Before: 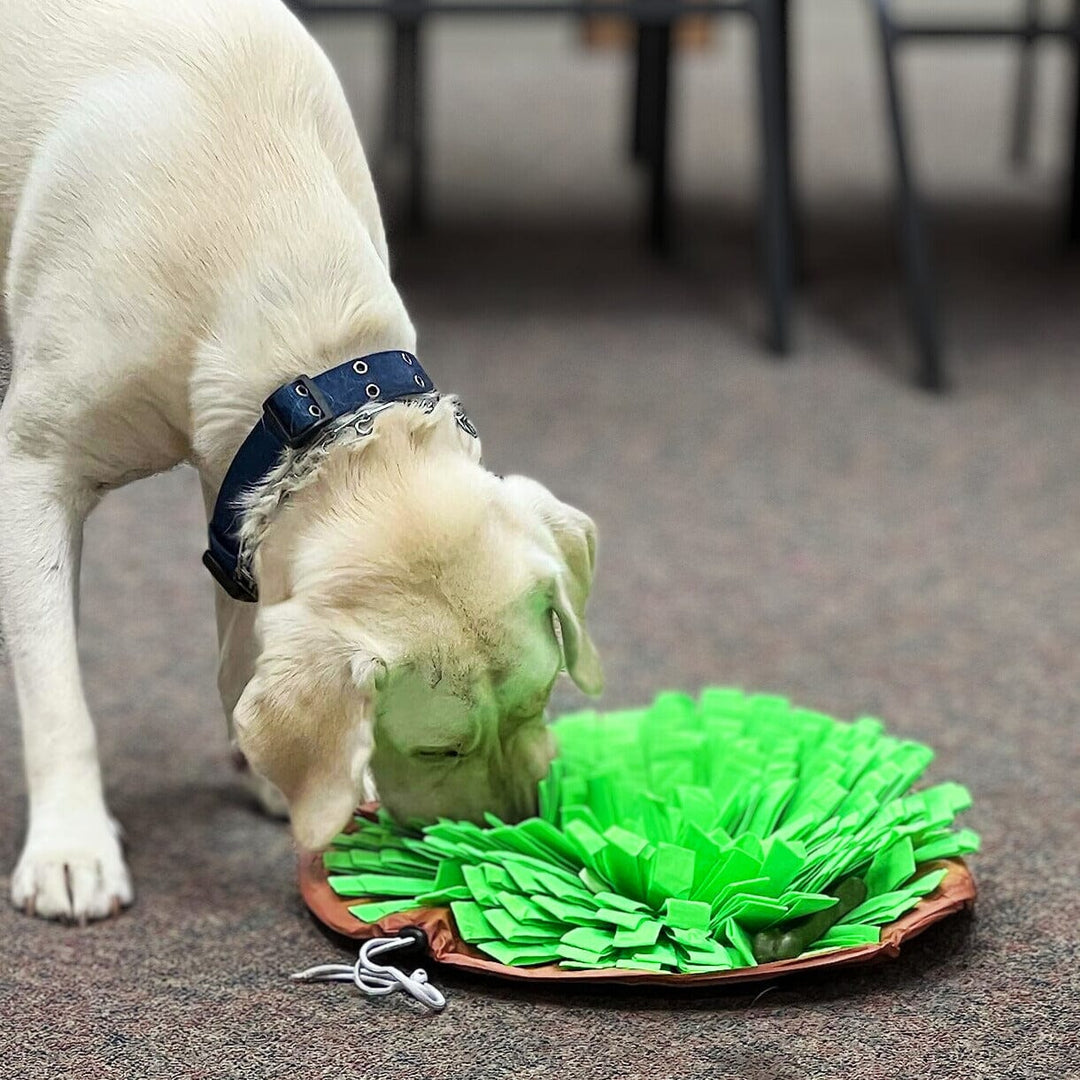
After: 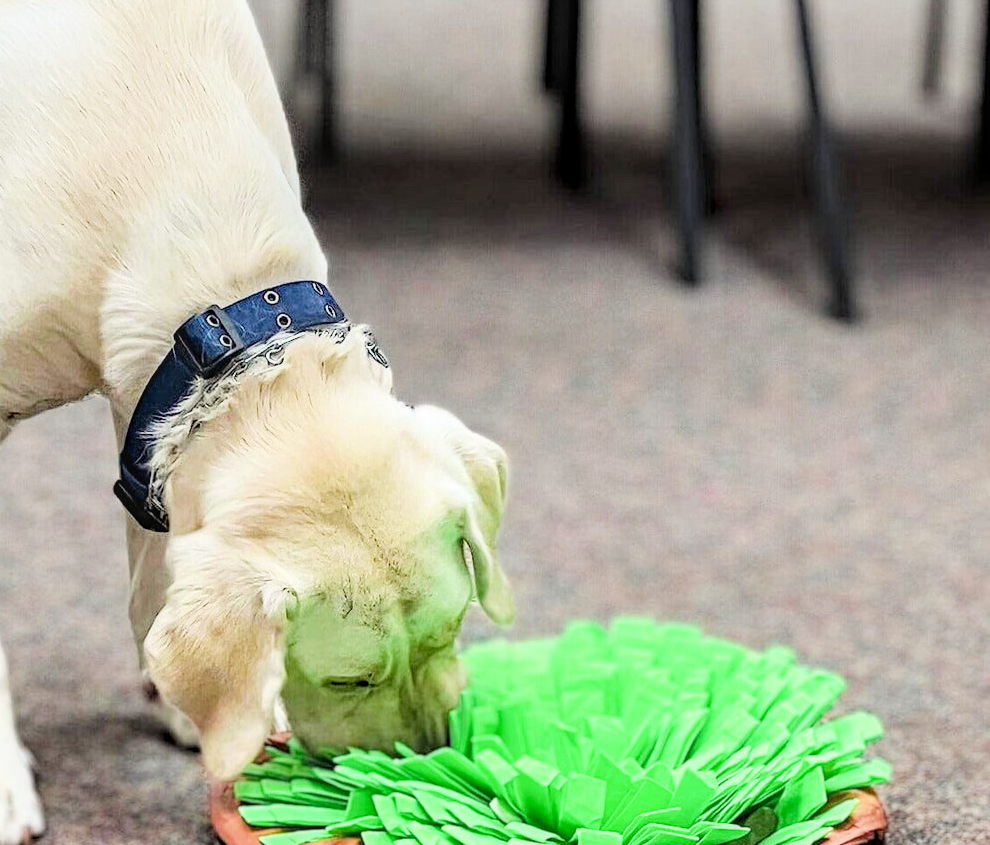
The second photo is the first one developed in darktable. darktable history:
crop: left 8.244%, top 6.542%, bottom 15.206%
filmic rgb: black relative exposure -7.65 EV, white relative exposure 4.56 EV, threshold 2.98 EV, hardness 3.61, contrast 1.058, enable highlight reconstruction true
local contrast: on, module defaults
exposure: black level correction 0, exposure 1.279 EV, compensate highlight preservation false
haze removal: compatibility mode true, adaptive false
